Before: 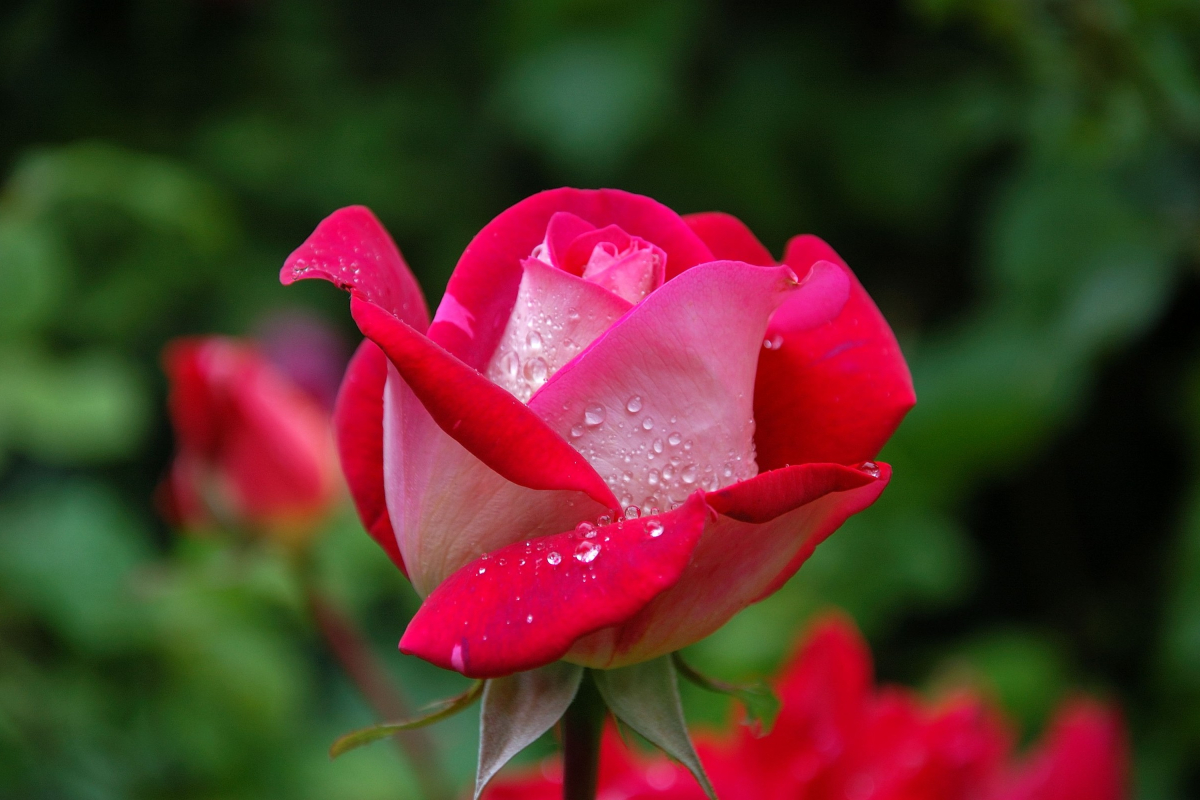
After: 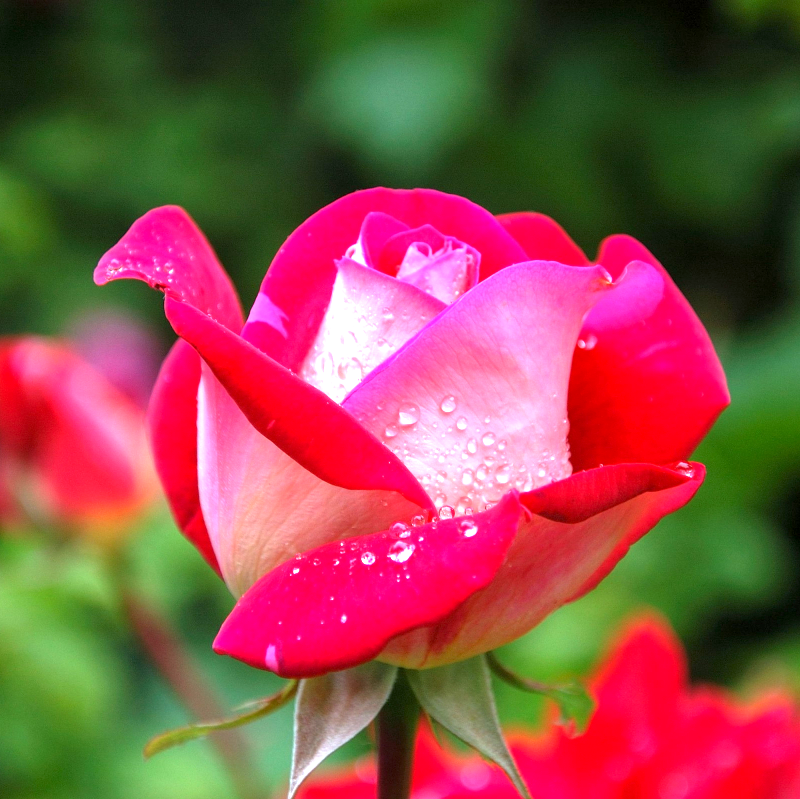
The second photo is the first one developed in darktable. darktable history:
exposure: black level correction 0.001, exposure 1.398 EV, compensate exposure bias true, compensate highlight preservation false
crop and rotate: left 15.546%, right 17.787%
